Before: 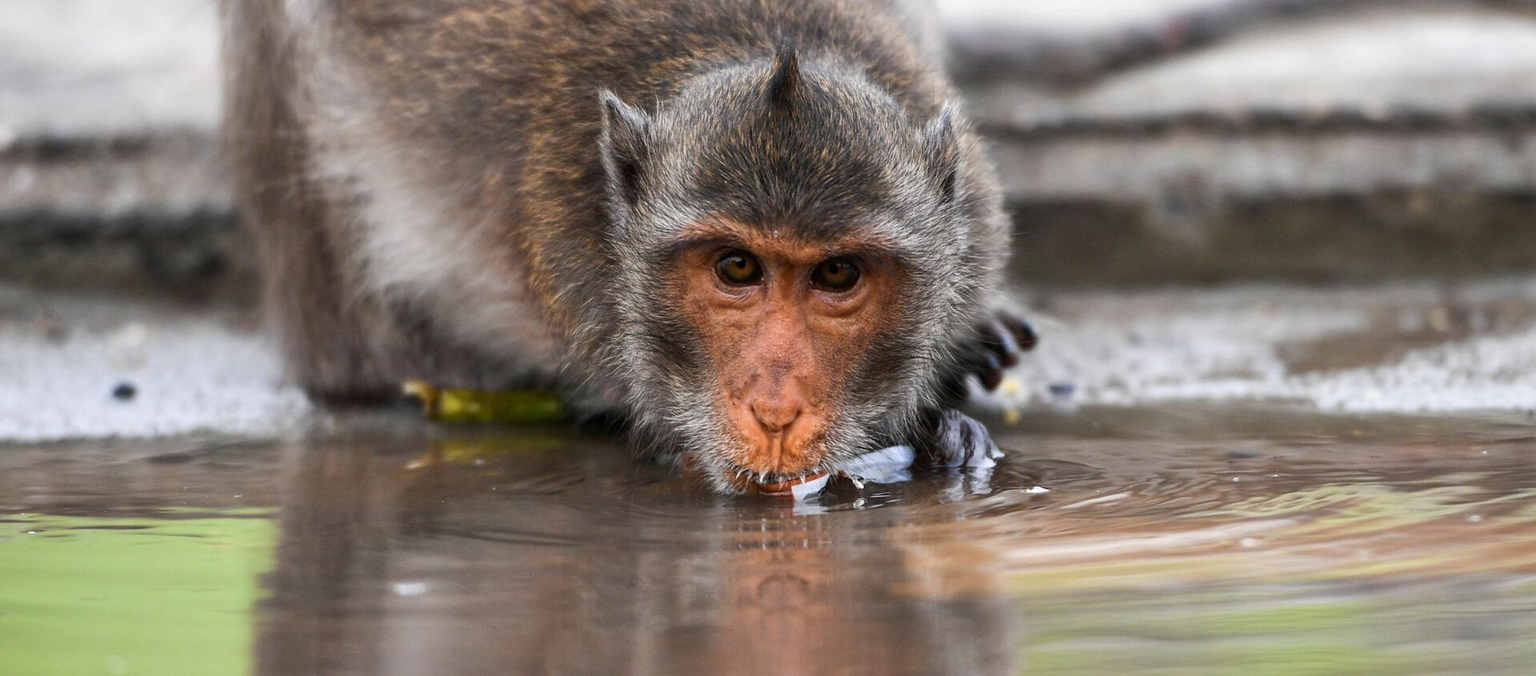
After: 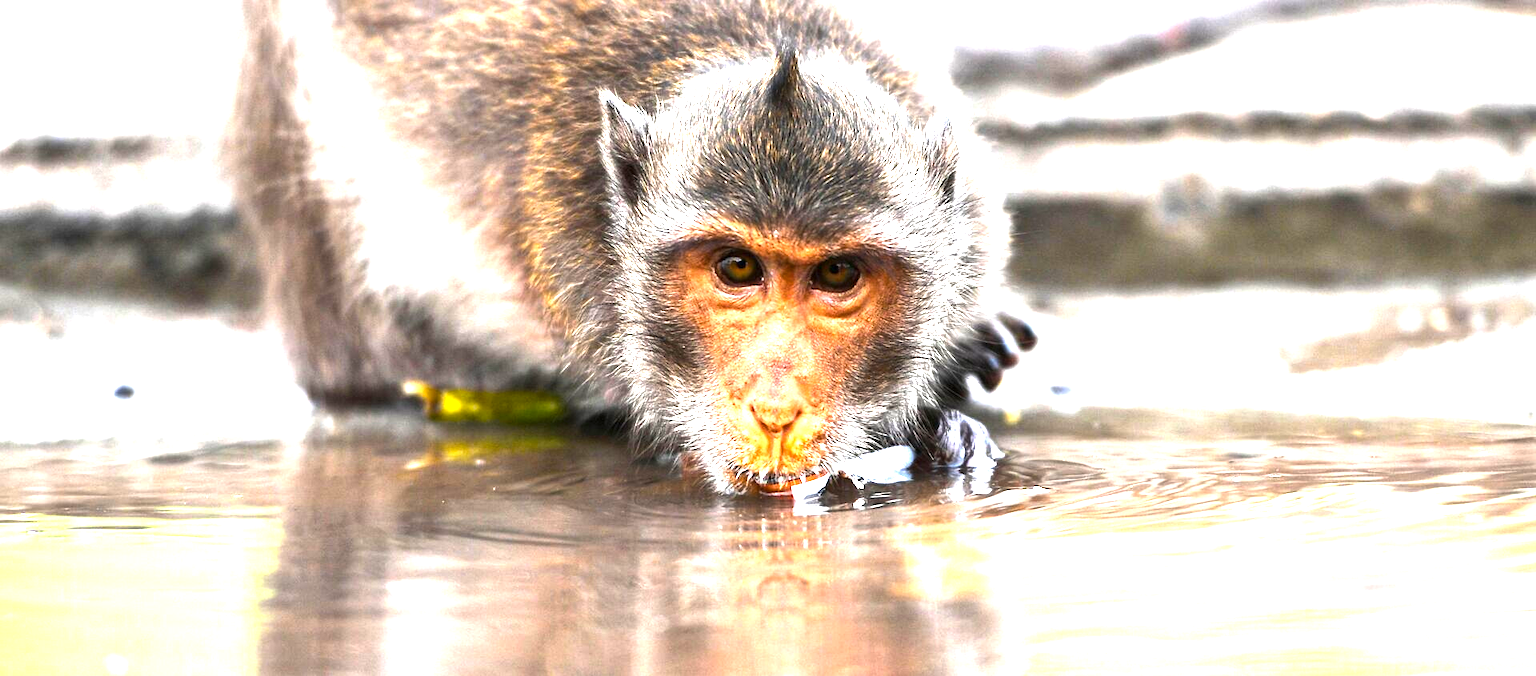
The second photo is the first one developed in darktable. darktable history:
color balance rgb: perceptual saturation grading › global saturation 19.708%, perceptual brilliance grading › global brilliance 15.442%, perceptual brilliance grading › shadows -35.389%, global vibrance 9.688%
exposure: black level correction 0, exposure 1.7 EV, compensate highlight preservation false
